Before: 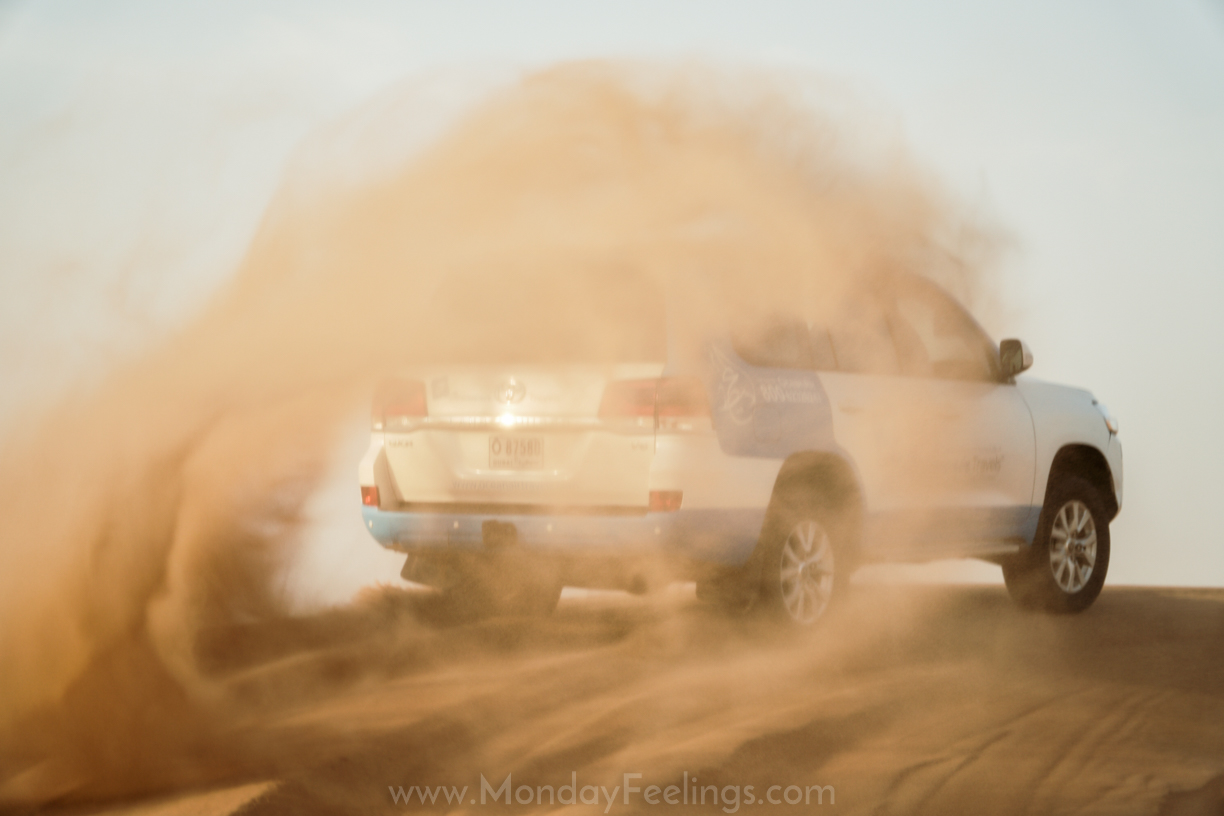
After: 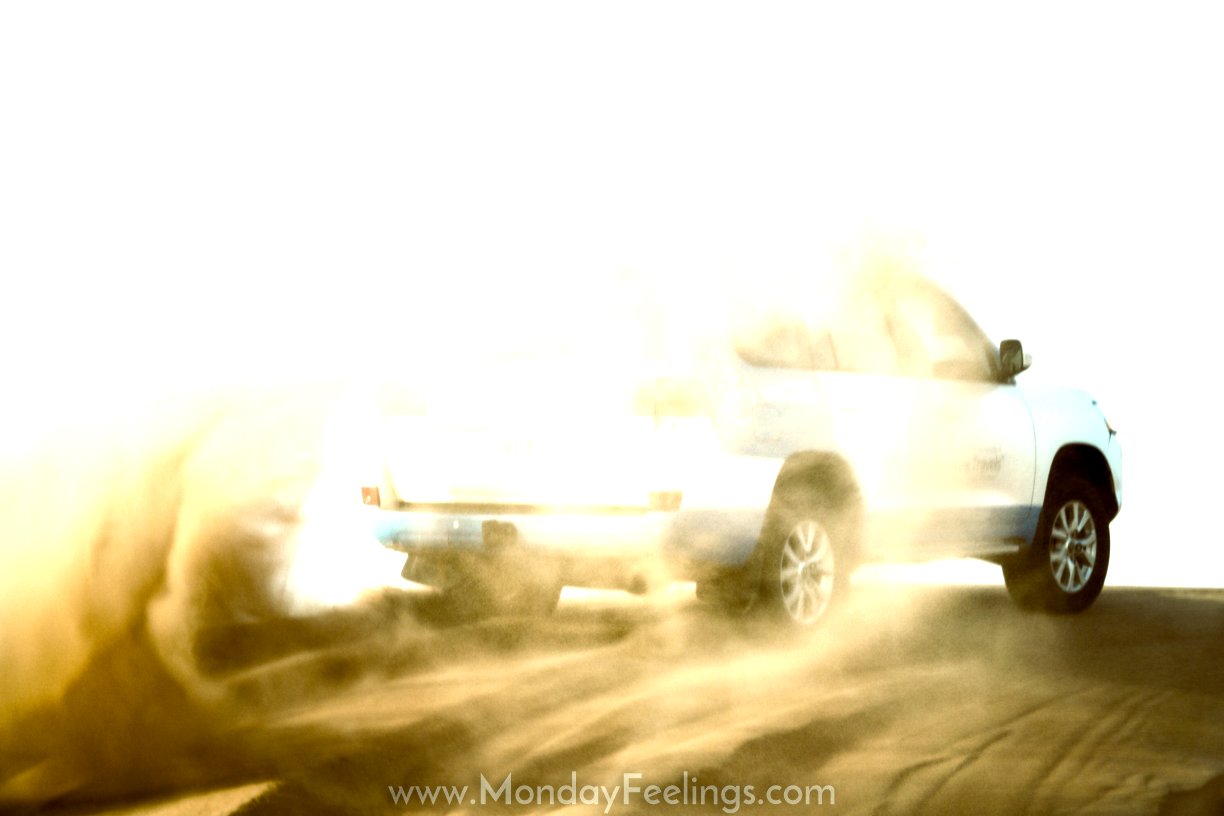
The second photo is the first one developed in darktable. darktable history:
tone equalizer: -8 EV -0.75 EV, -7 EV -0.7 EV, -6 EV -0.6 EV, -5 EV -0.4 EV, -3 EV 0.4 EV, -2 EV 0.6 EV, -1 EV 0.7 EV, +0 EV 0.75 EV, edges refinement/feathering 500, mask exposure compensation -1.57 EV, preserve details no
color balance rgb: shadows lift › luminance -7.7%, shadows lift › chroma 2.13%, shadows lift › hue 200.79°, power › luminance -7.77%, power › chroma 2.27%, power › hue 220.69°, highlights gain › luminance 15.15%, highlights gain › chroma 4%, highlights gain › hue 209.35°, global offset › luminance -0.21%, global offset › chroma 0.27%, perceptual saturation grading › global saturation 24.42%, perceptual saturation grading › highlights -24.42%, perceptual saturation grading › mid-tones 24.42%, perceptual saturation grading › shadows 40%, perceptual brilliance grading › global brilliance -5%, perceptual brilliance grading › highlights 24.42%, perceptual brilliance grading › mid-tones 7%, perceptual brilliance grading › shadows -5%
